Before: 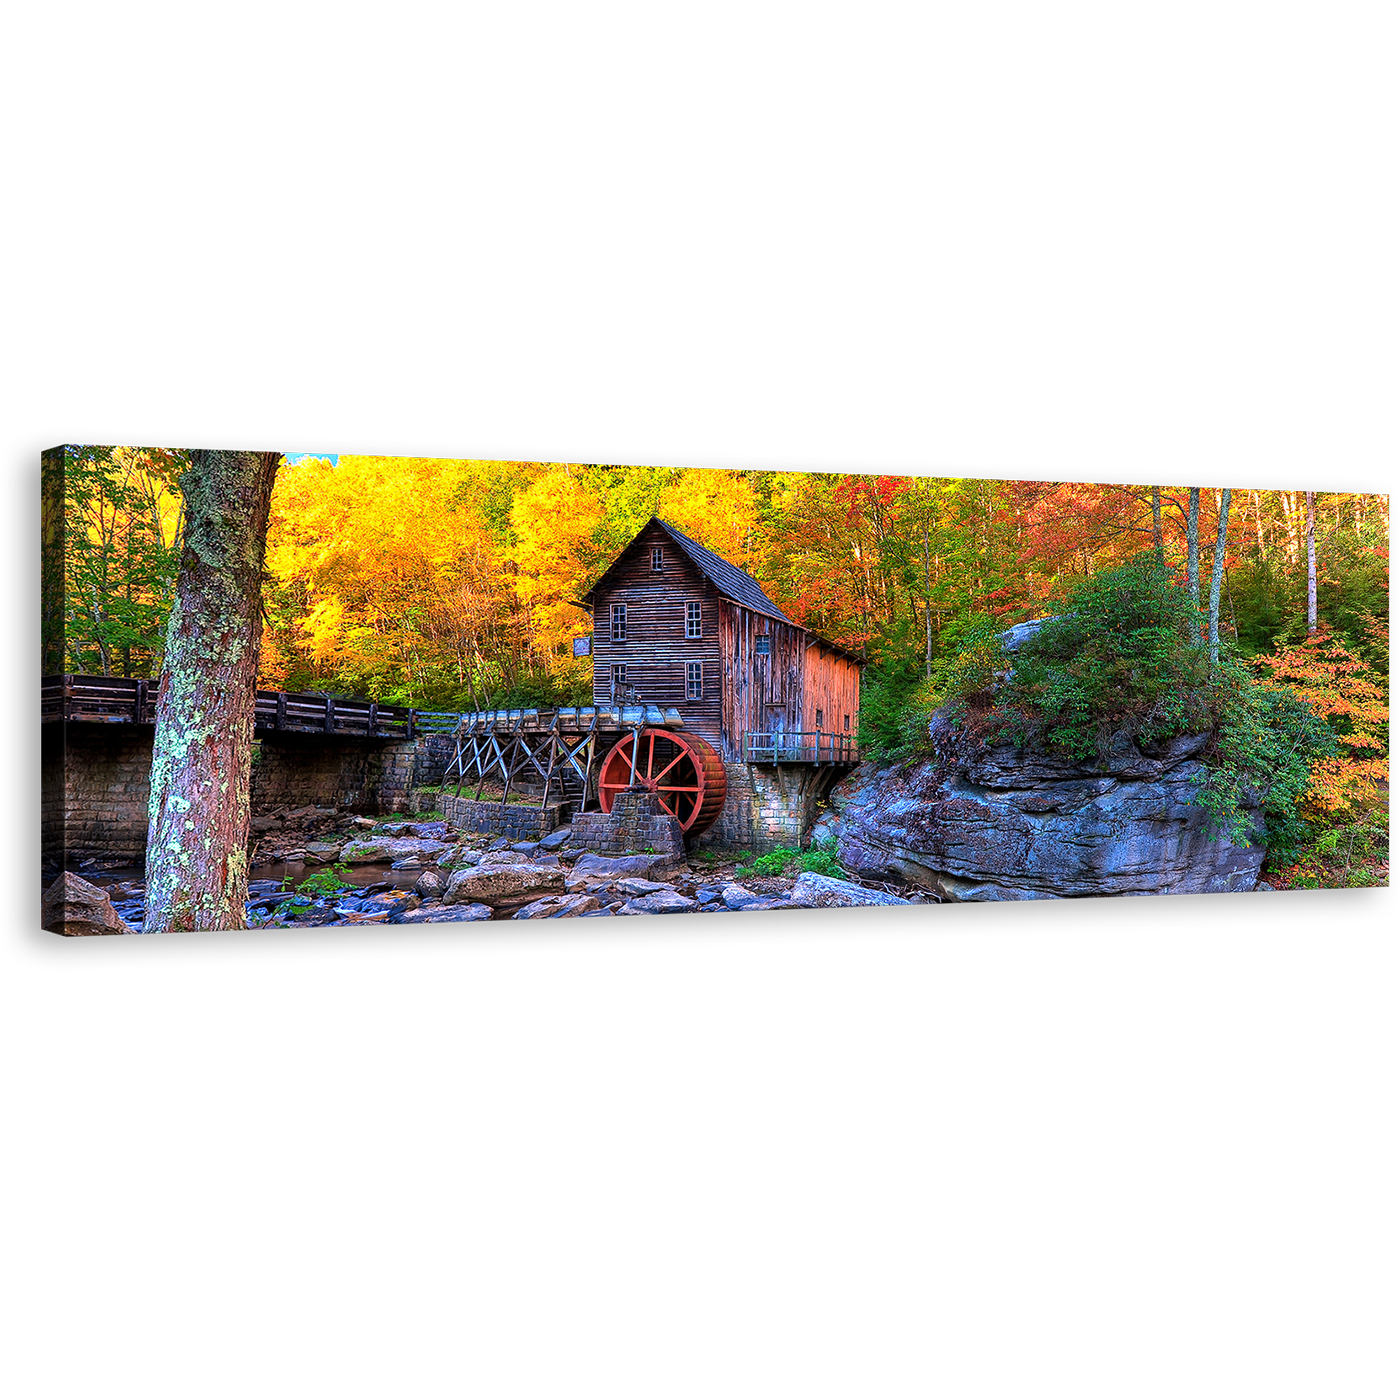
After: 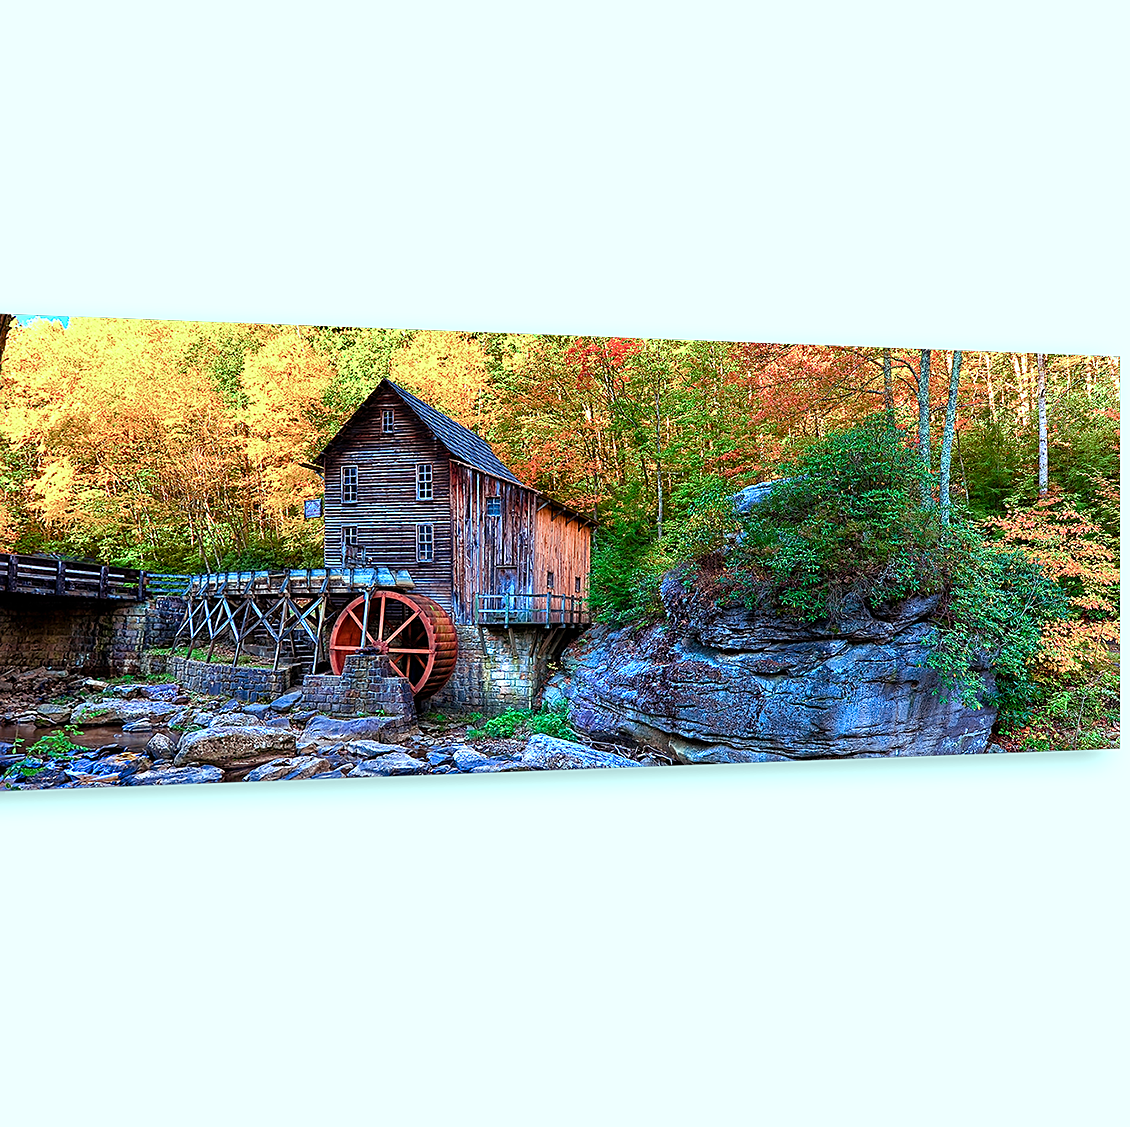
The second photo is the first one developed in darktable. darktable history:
crop: left 19.276%, top 9.864%, right 0.001%, bottom 9.6%
color balance rgb: highlights gain › chroma 5.301%, highlights gain › hue 196.54°, linear chroma grading › global chroma 14.99%, perceptual saturation grading › global saturation -9.976%, perceptual saturation grading › highlights -27.385%, perceptual saturation grading › shadows 21.693%, global vibrance 9.735%
exposure: exposure 0.205 EV, compensate exposure bias true, compensate highlight preservation false
sharpen: on, module defaults
